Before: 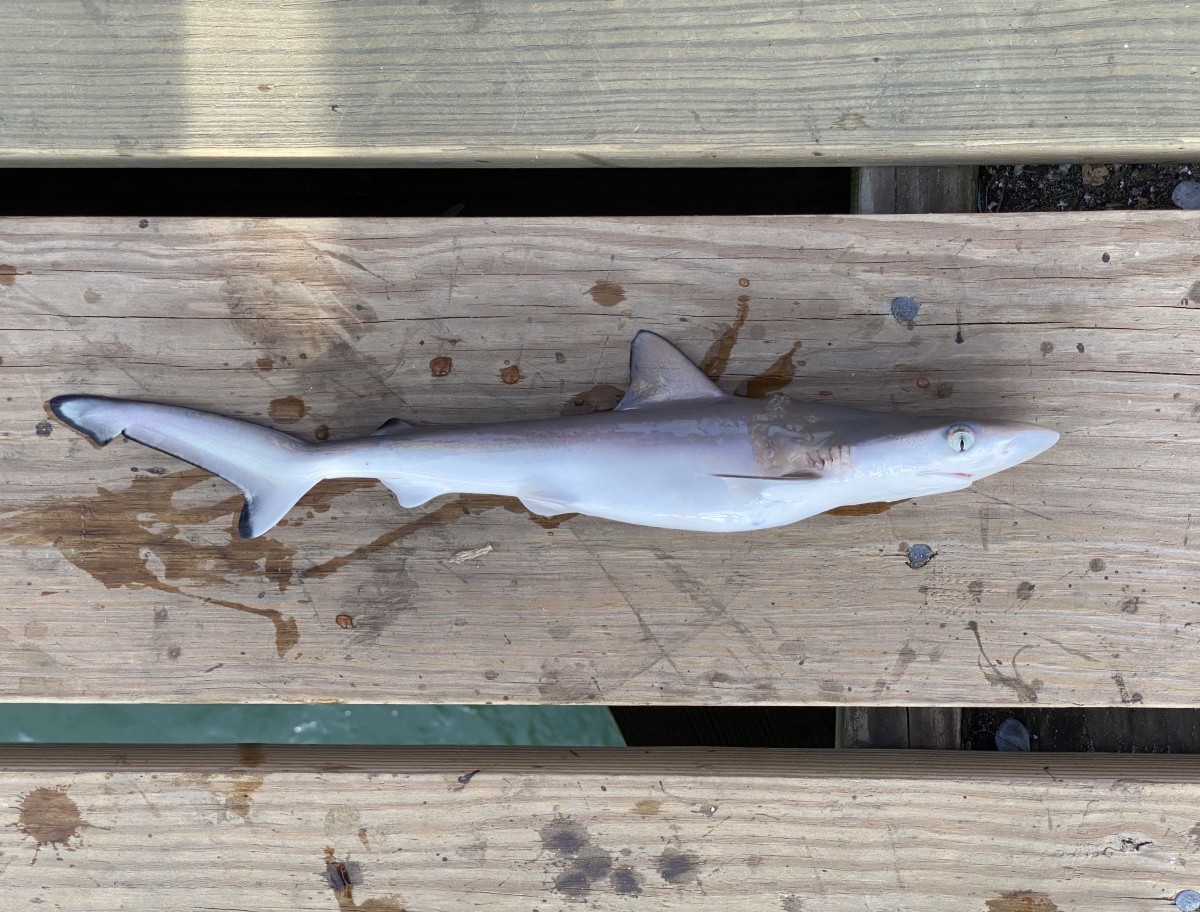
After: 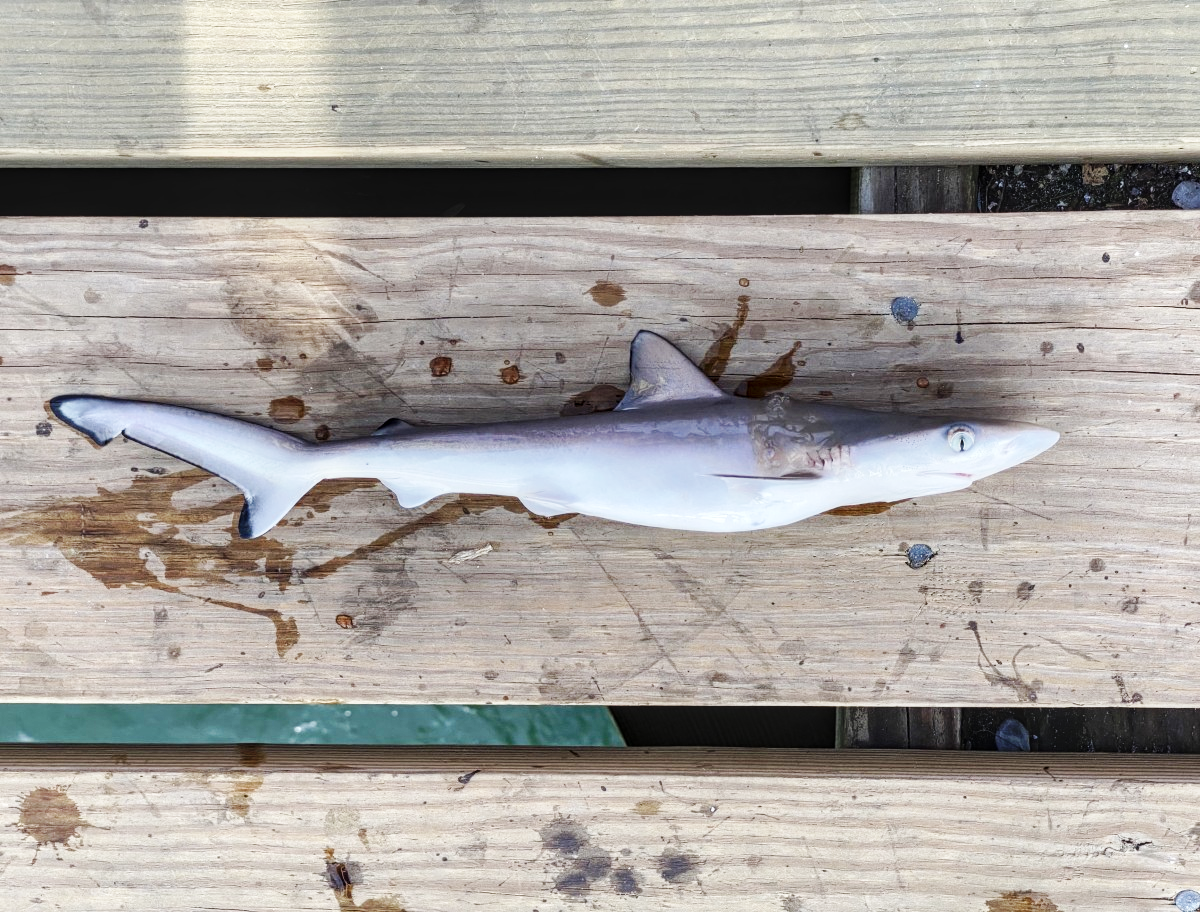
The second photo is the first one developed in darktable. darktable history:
base curve: curves: ch0 [(0, 0) (0.032, 0.025) (0.121, 0.166) (0.206, 0.329) (0.605, 0.79) (1, 1)], preserve colors none
local contrast: on, module defaults
